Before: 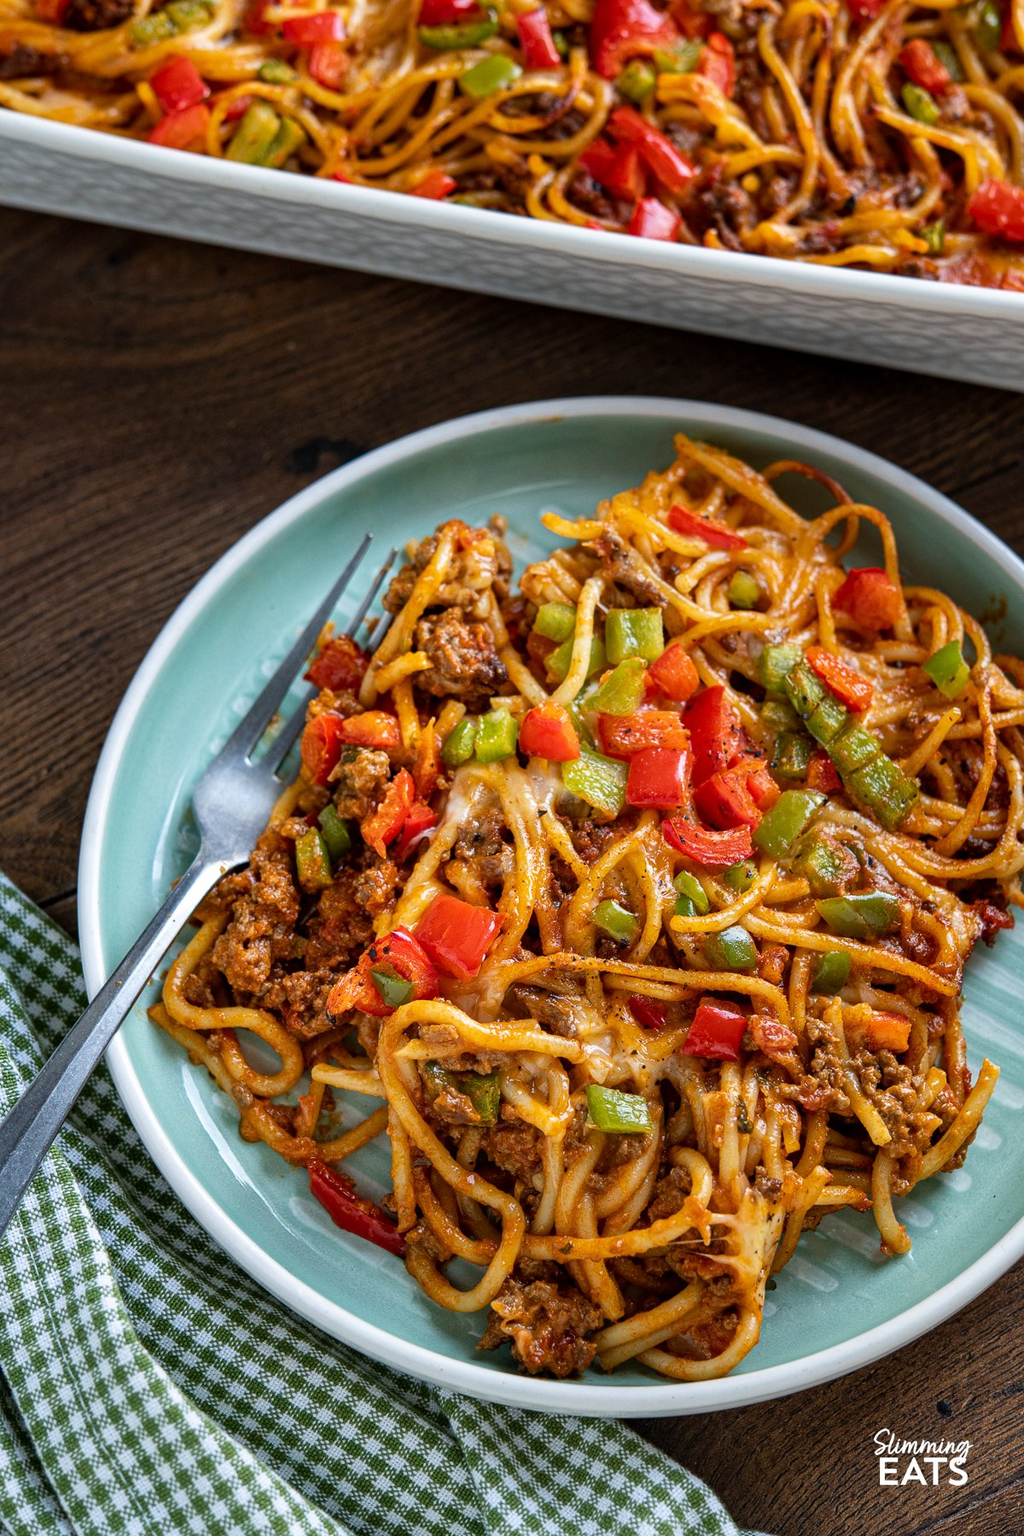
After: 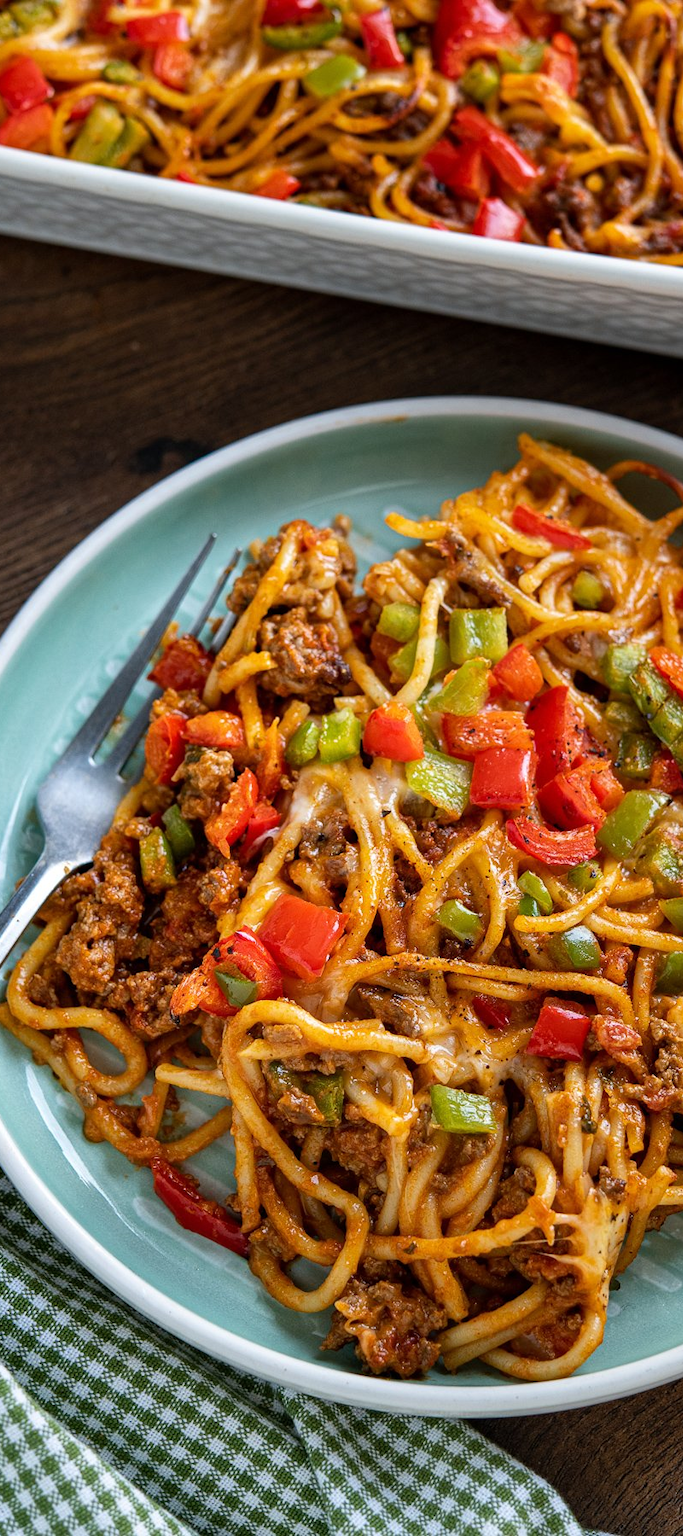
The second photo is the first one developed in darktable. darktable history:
crop and rotate: left 15.312%, right 17.9%
